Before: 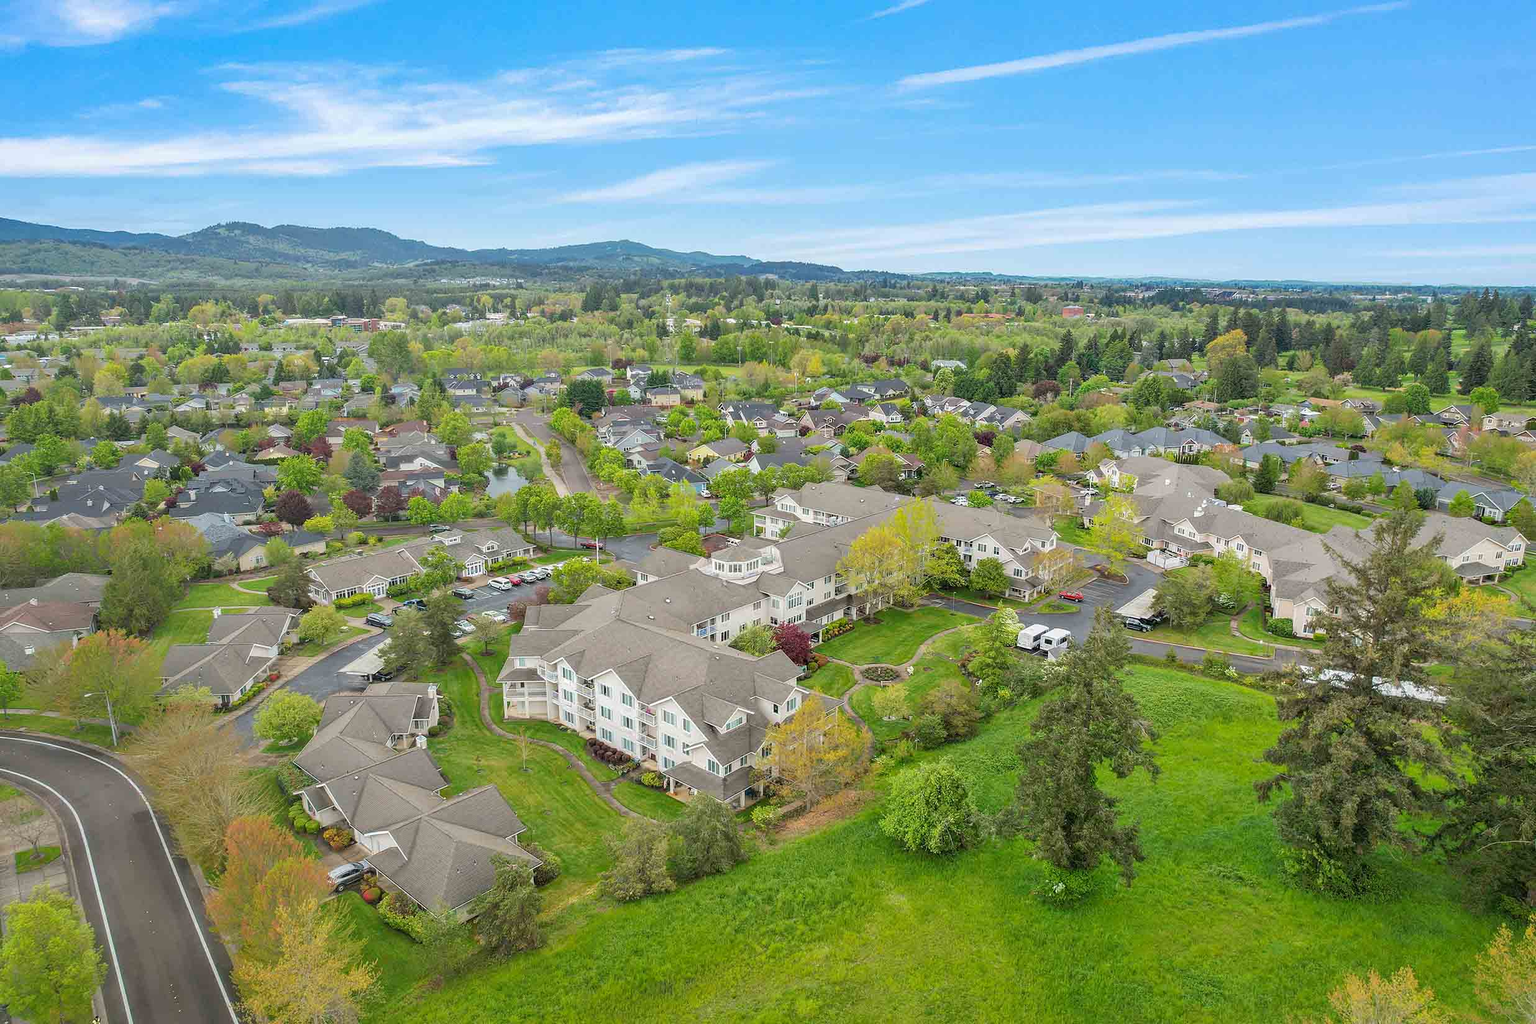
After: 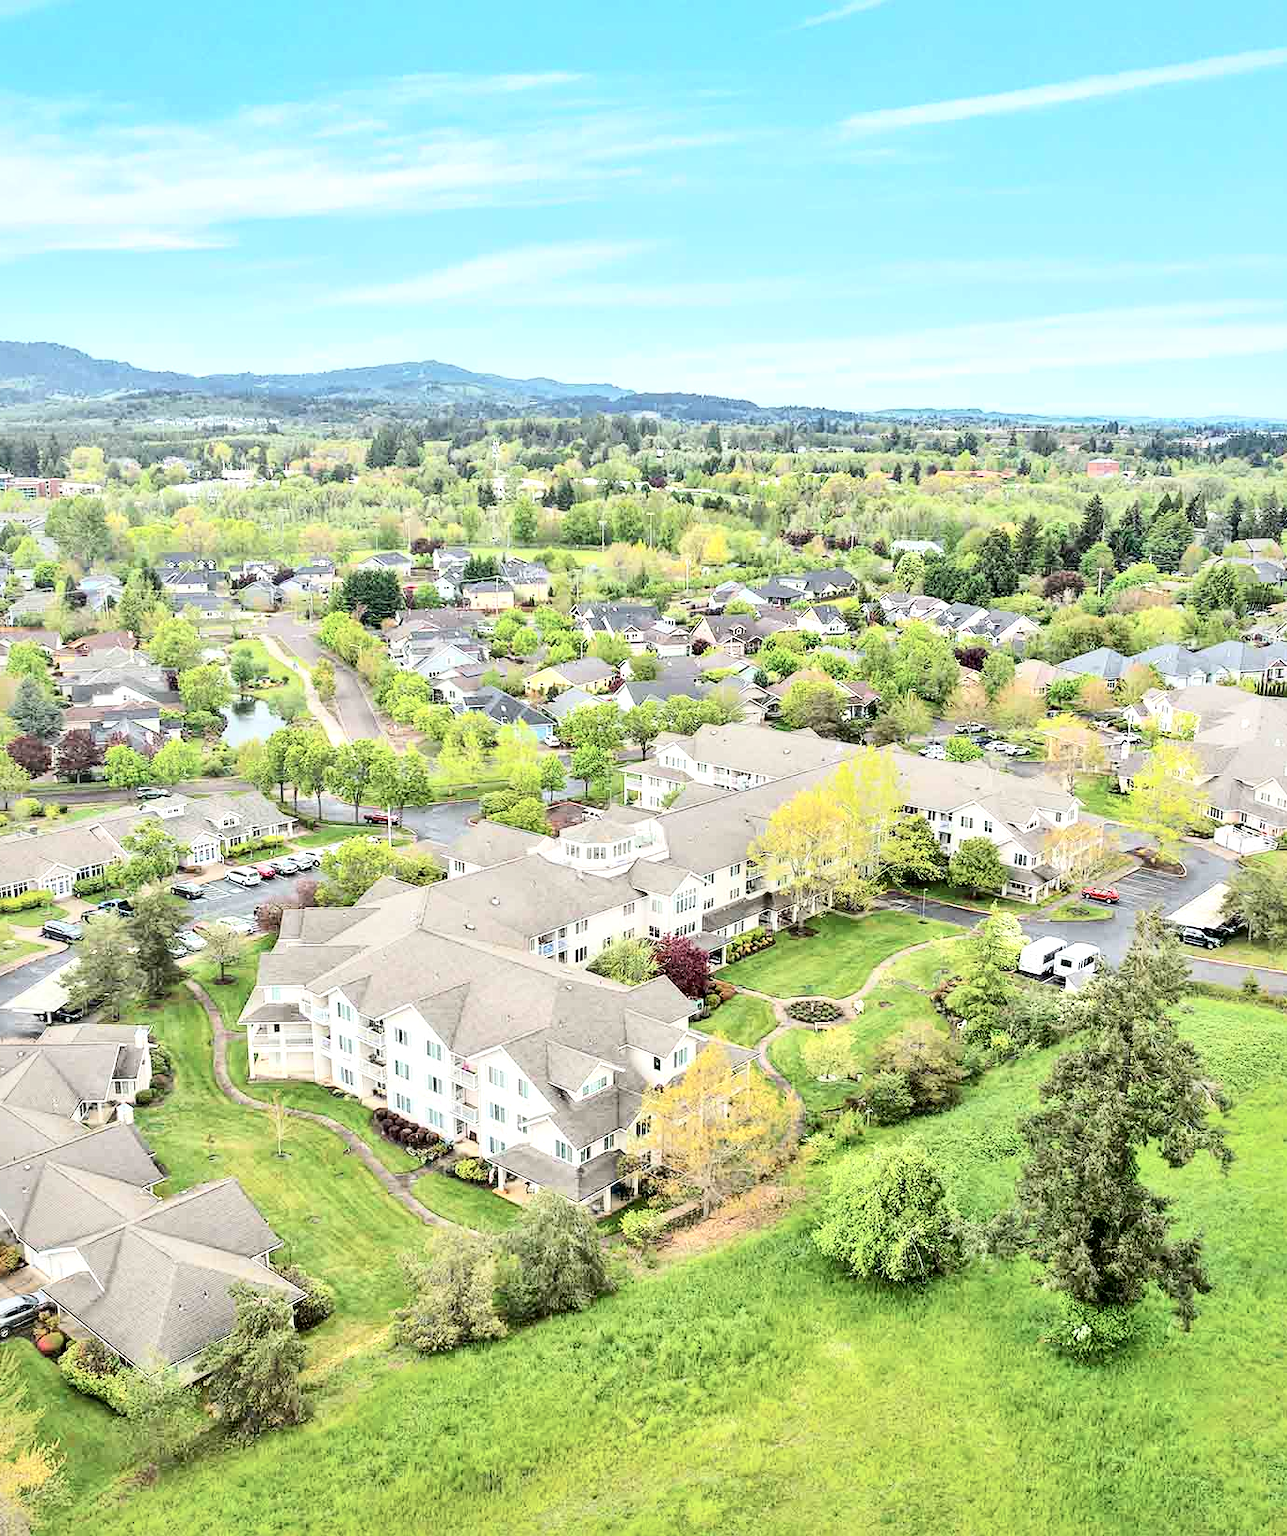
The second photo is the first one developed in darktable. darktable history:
crop: left 22.038%, right 22.096%, bottom 0.001%
local contrast: mode bilateral grid, contrast 25, coarseness 60, detail 152%, midtone range 0.2
tone curve: curves: ch0 [(0, 0) (0.004, 0) (0.133, 0.071) (0.325, 0.456) (0.832, 0.957) (1, 1)], color space Lab, independent channels, preserve colors none
